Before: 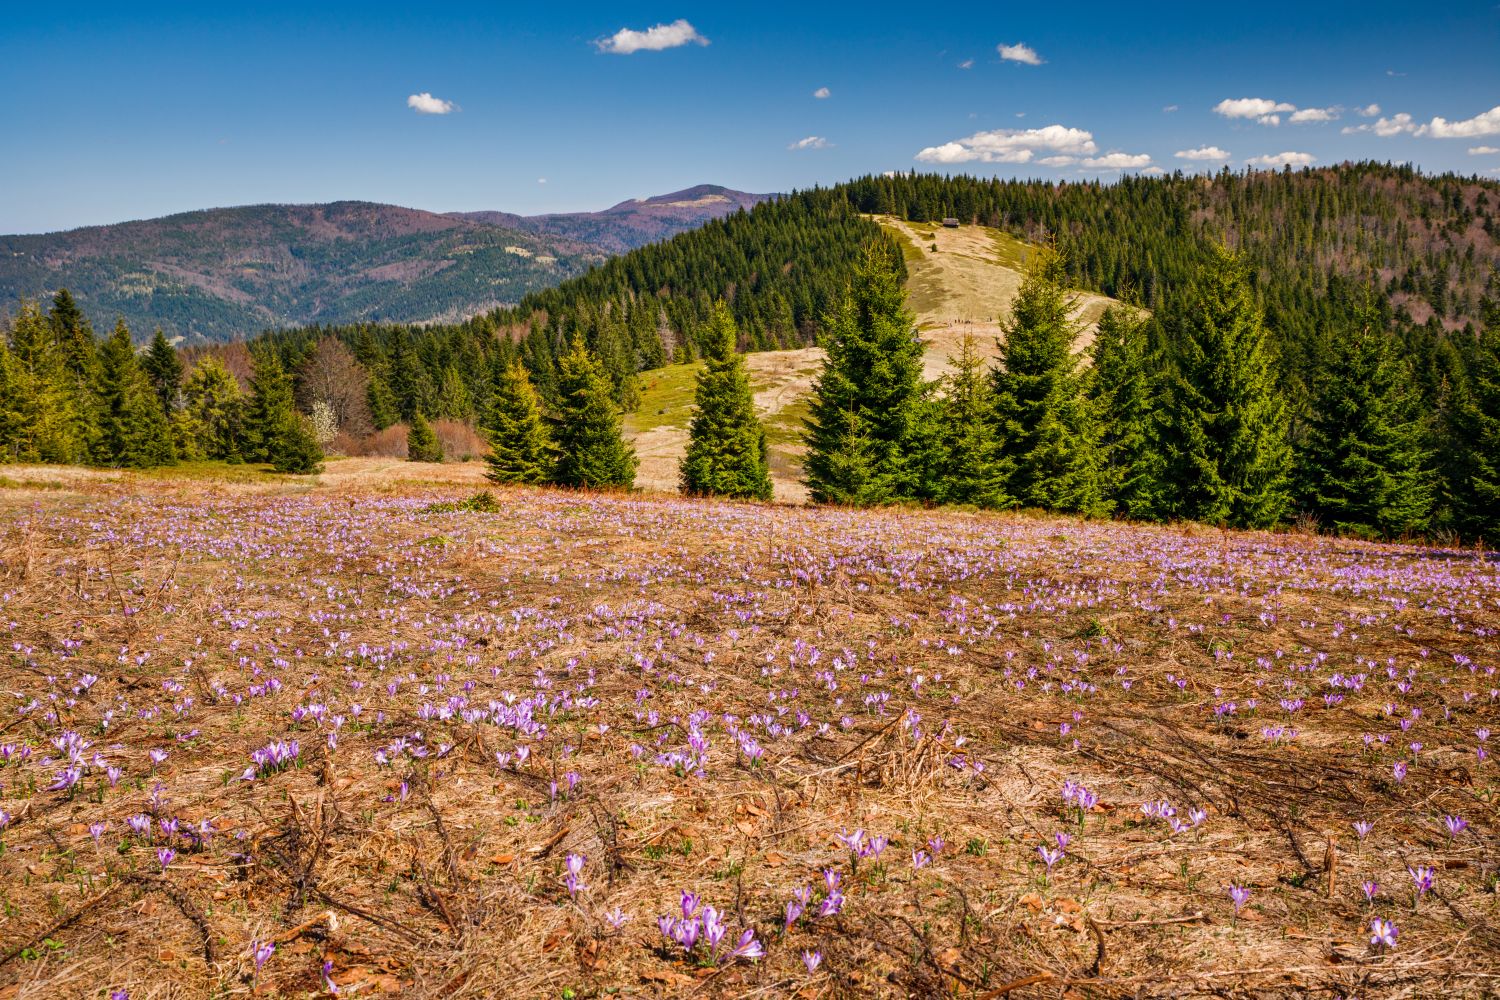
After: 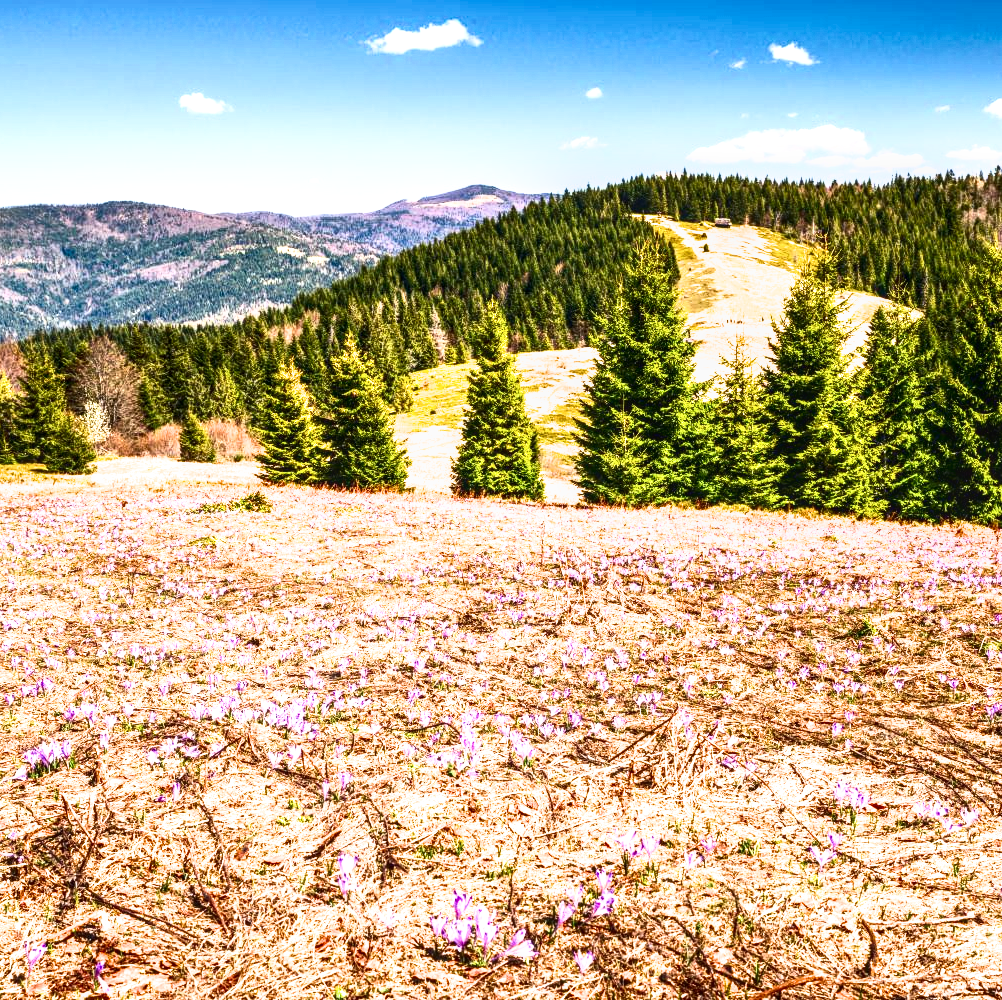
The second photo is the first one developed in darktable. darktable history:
crop and rotate: left 15.265%, right 17.931%
tone curve: curves: ch0 [(0, 0) (0.56, 0.467) (0.846, 0.934) (1, 1)], color space Lab, independent channels, preserve colors none
exposure: black level correction 0, exposure 1.47 EV, compensate highlight preservation false
local contrast: on, module defaults
filmic rgb: black relative exposure -16 EV, white relative exposure 2.94 EV, threshold 5.99 EV, hardness 10, enable highlight reconstruction true
